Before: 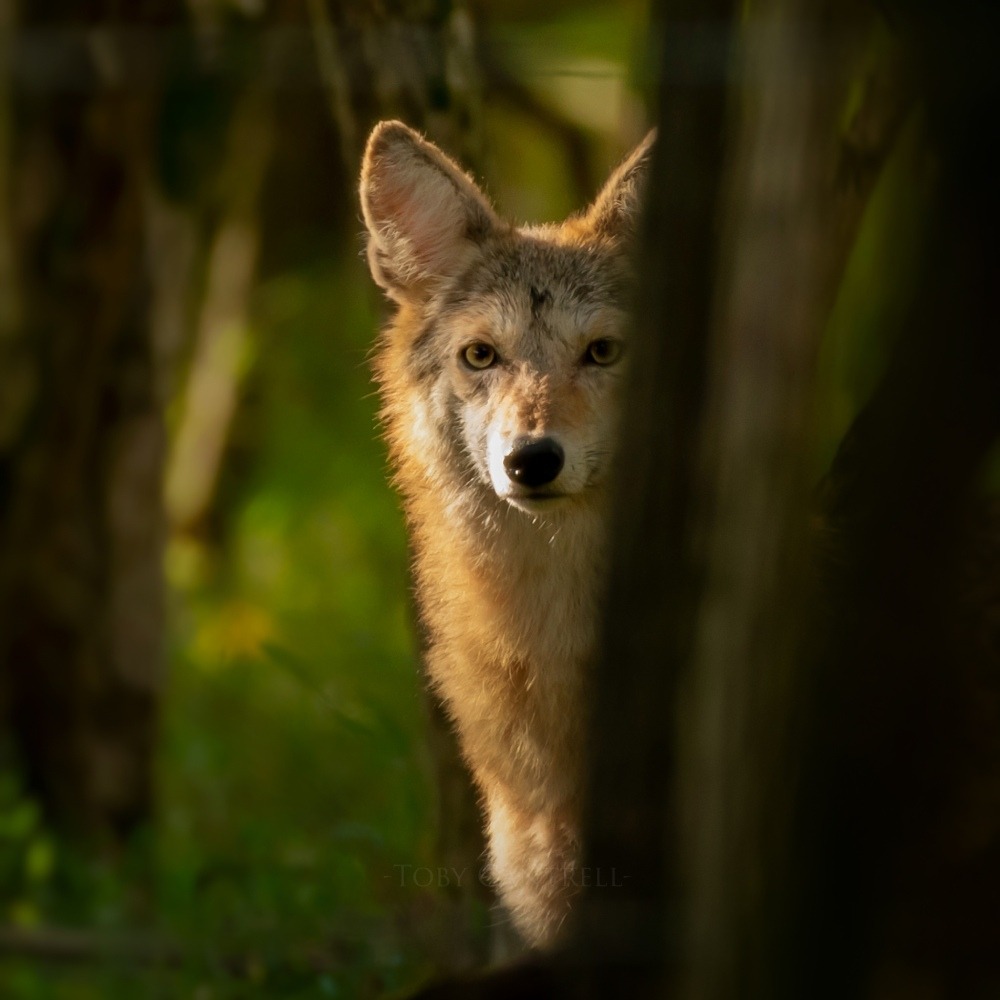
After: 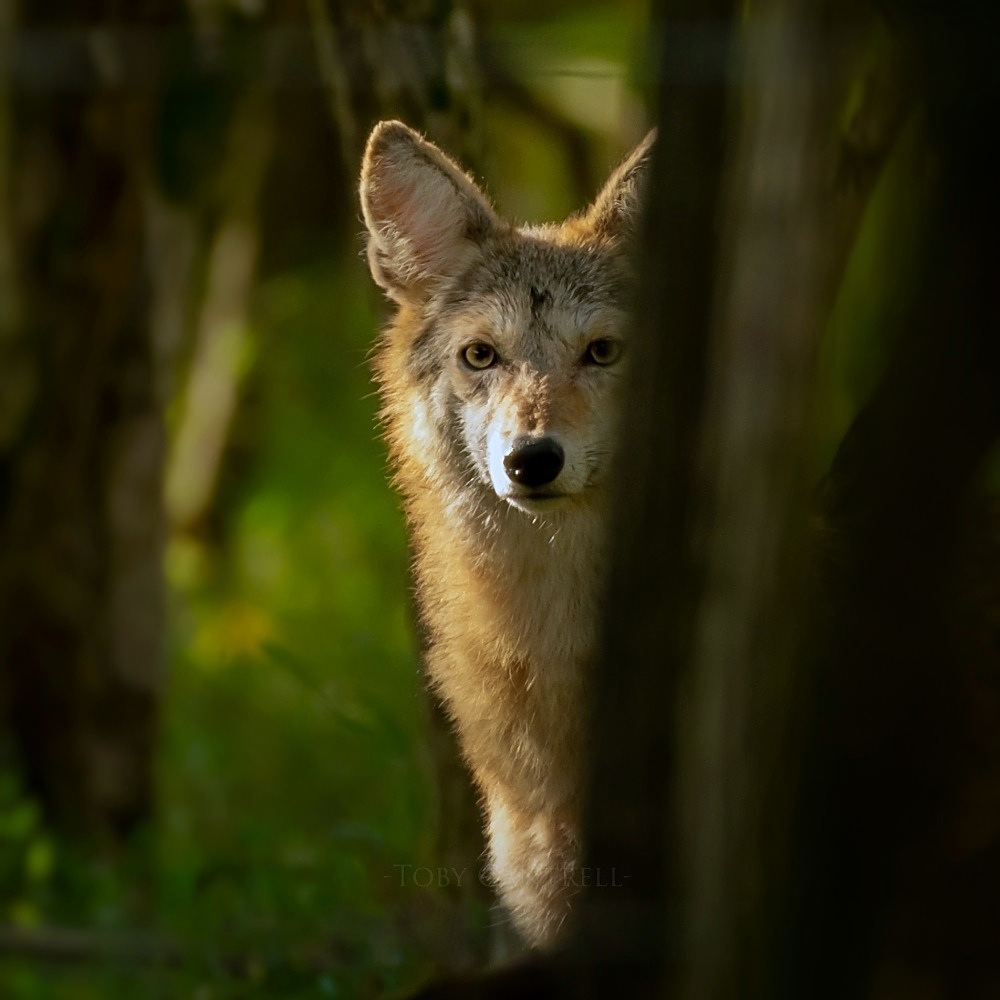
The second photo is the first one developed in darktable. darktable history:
sharpen: on, module defaults
white balance: red 0.924, blue 1.095
